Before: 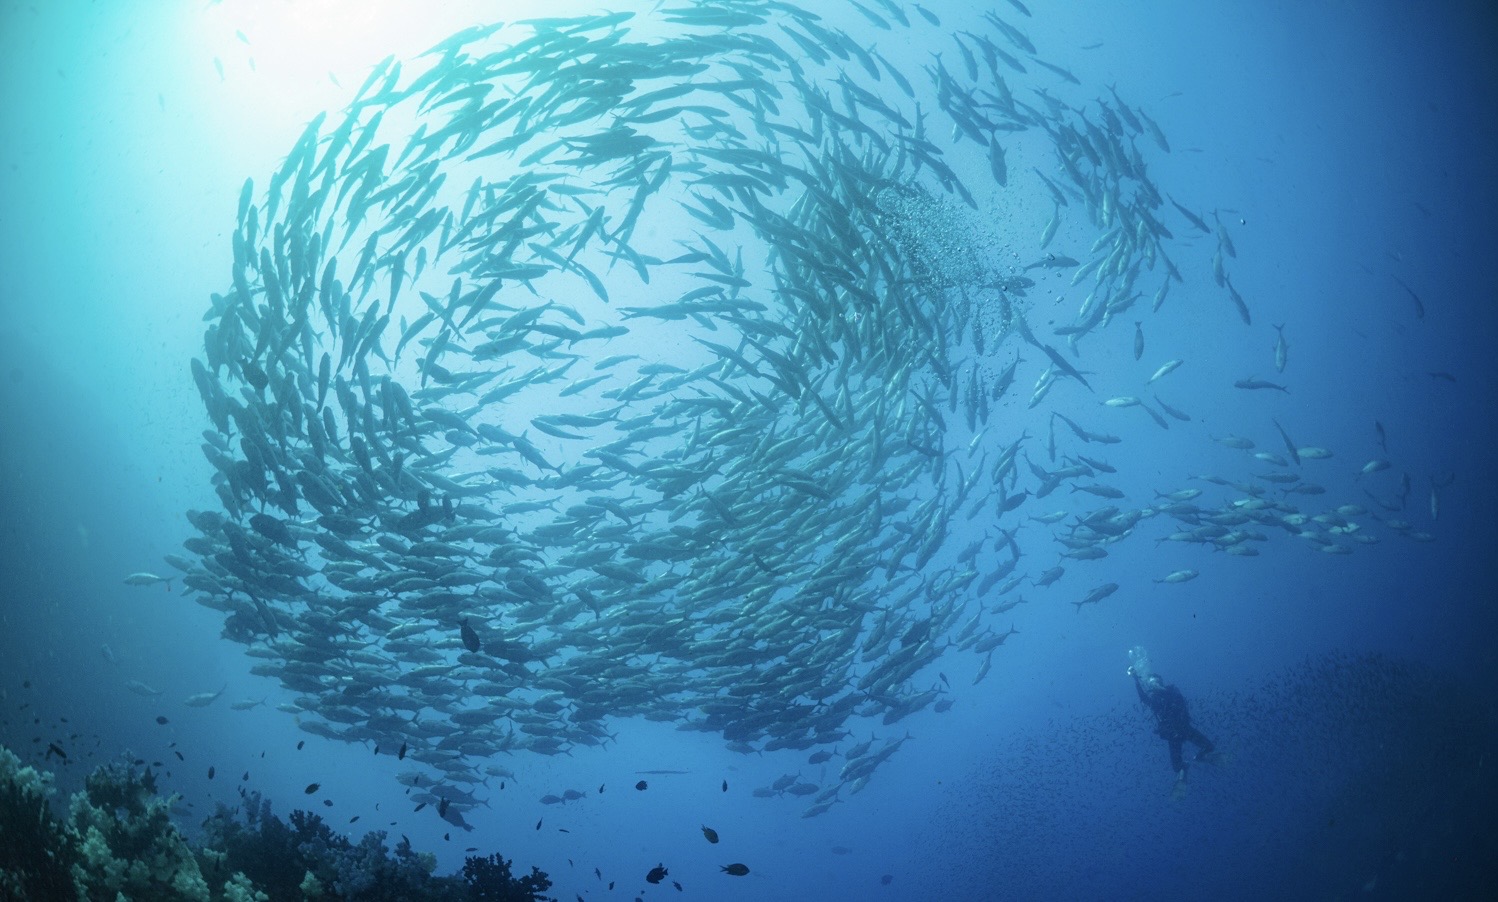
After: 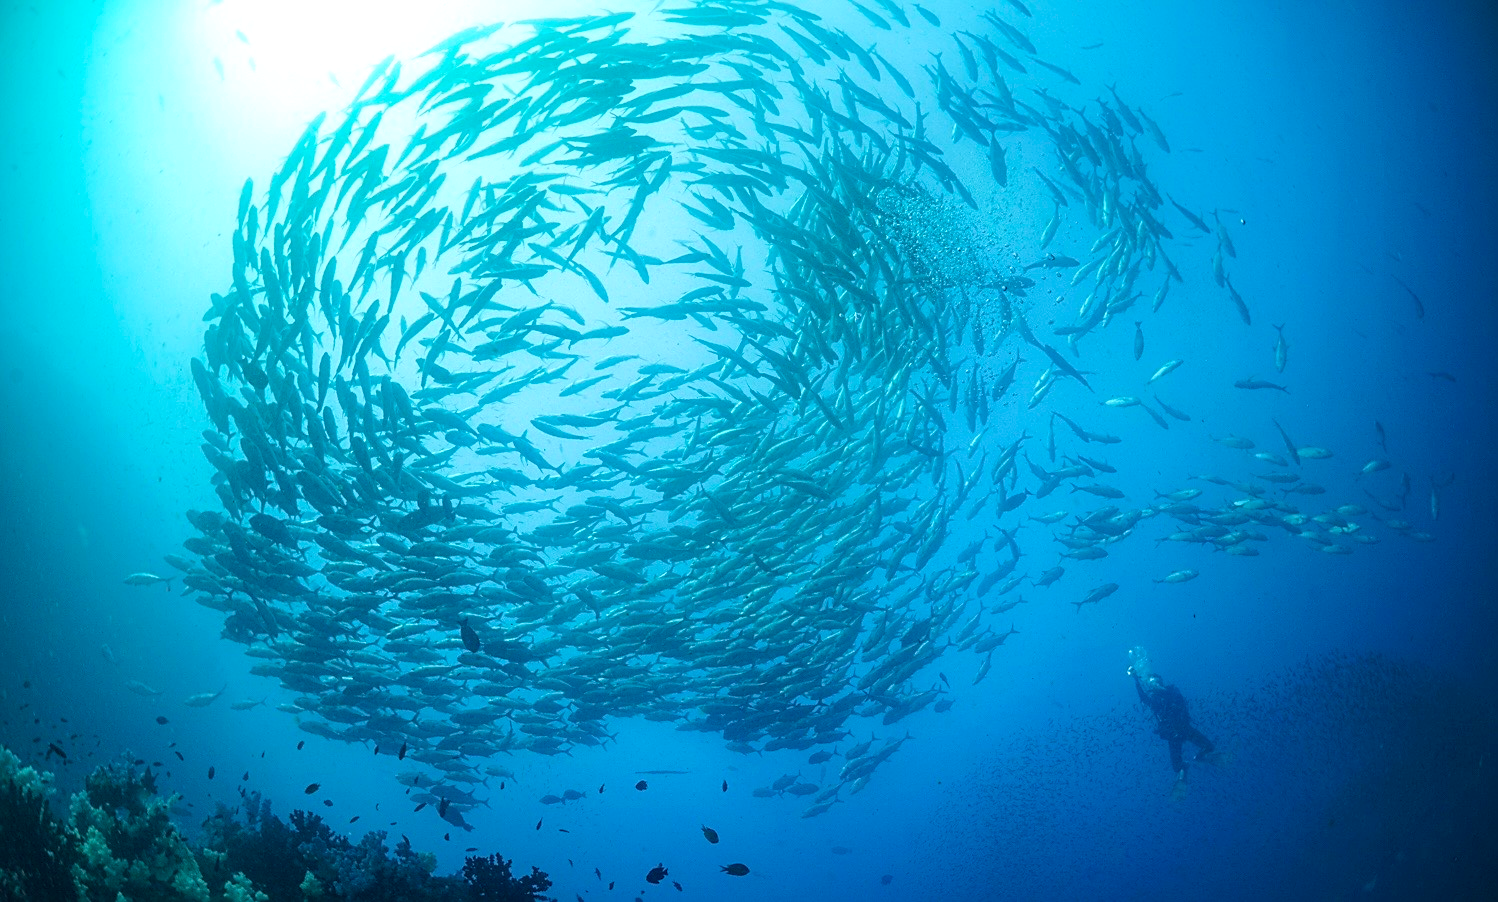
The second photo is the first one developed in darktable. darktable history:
color balance rgb: shadows lift › chroma 2.062%, shadows lift › hue 219.56°, power › hue 214.21°, highlights gain › chroma 0.197%, highlights gain › hue 331.94°, global offset › chroma 0.053%, global offset › hue 254.15°, perceptual saturation grading › global saturation 0.067%, global vibrance 20%
sharpen: on, module defaults
exposure: exposure 0.2 EV, compensate highlight preservation false
